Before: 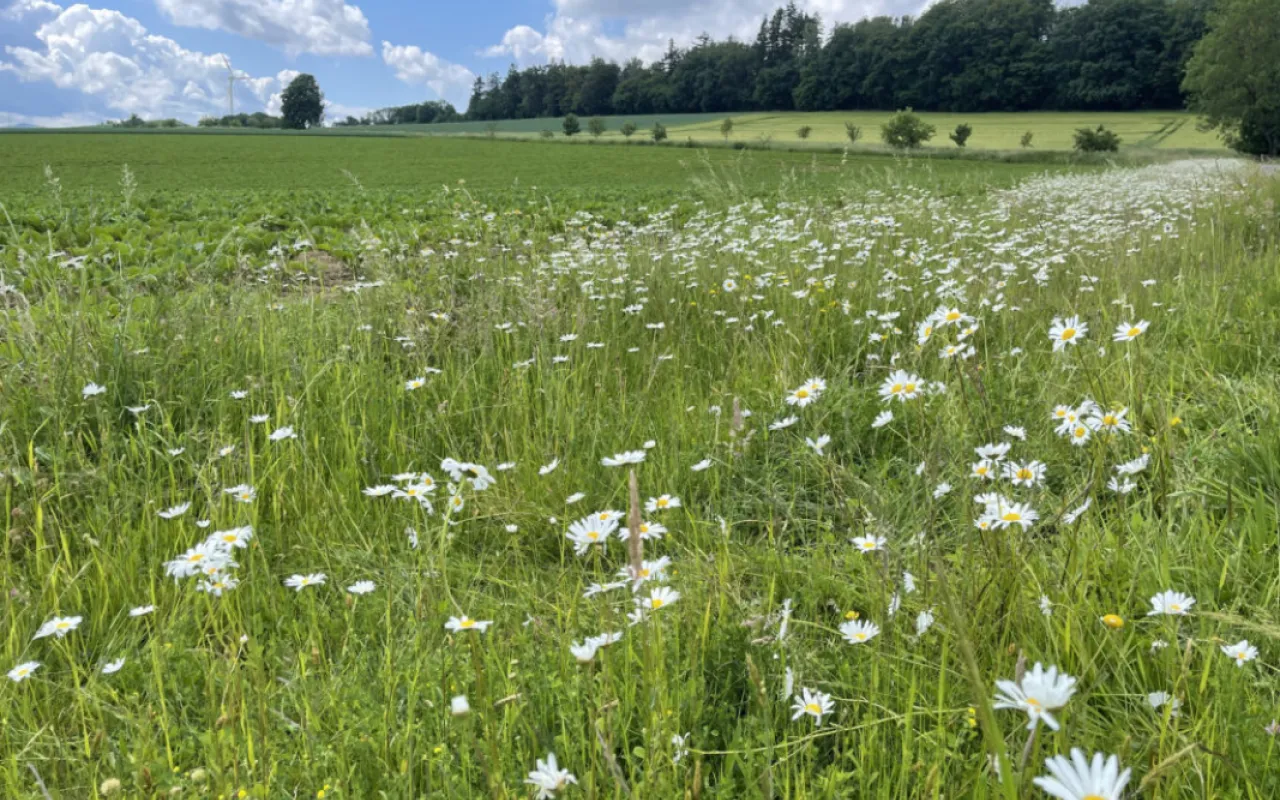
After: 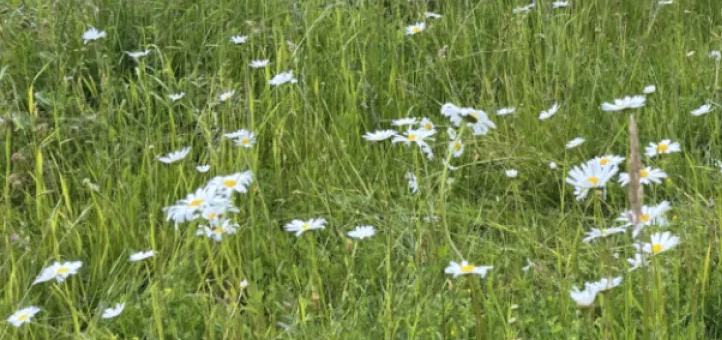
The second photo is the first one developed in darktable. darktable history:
crop: top 44.483%, right 43.593%, bottom 12.892%
color correction: highlights a* -0.137, highlights b* -5.91, shadows a* -0.137, shadows b* -0.137
